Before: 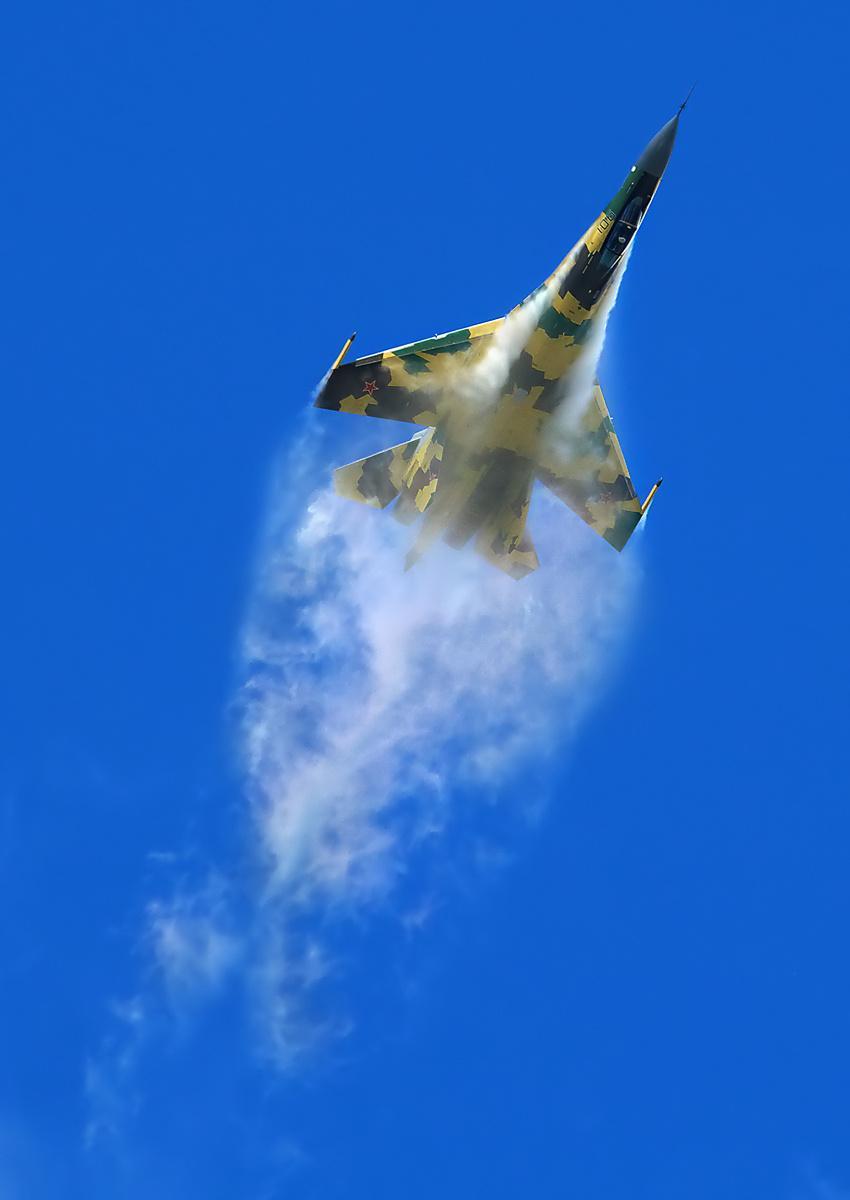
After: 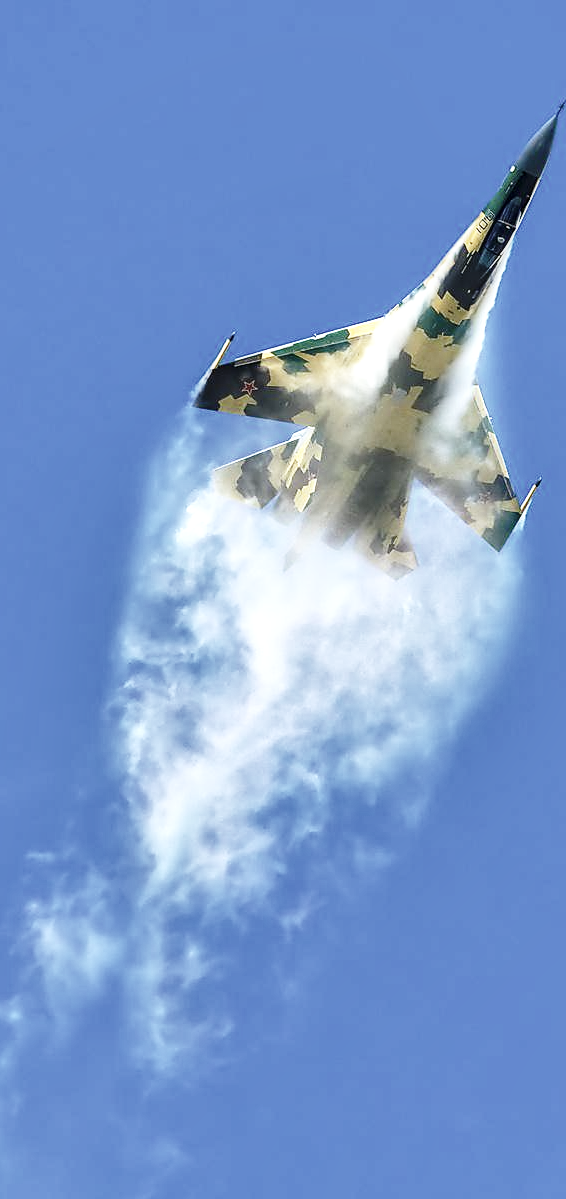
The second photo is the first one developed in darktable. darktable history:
sharpen: amount 0.2
contrast brightness saturation: contrast 0.101, saturation -0.374
exposure: exposure 0.293 EV, compensate highlight preservation false
shadows and highlights: soften with gaussian
crop and rotate: left 14.294%, right 19.01%
base curve: curves: ch0 [(0, 0) (0.028, 0.03) (0.121, 0.232) (0.46, 0.748) (0.859, 0.968) (1, 1)], preserve colors none
local contrast: on, module defaults
